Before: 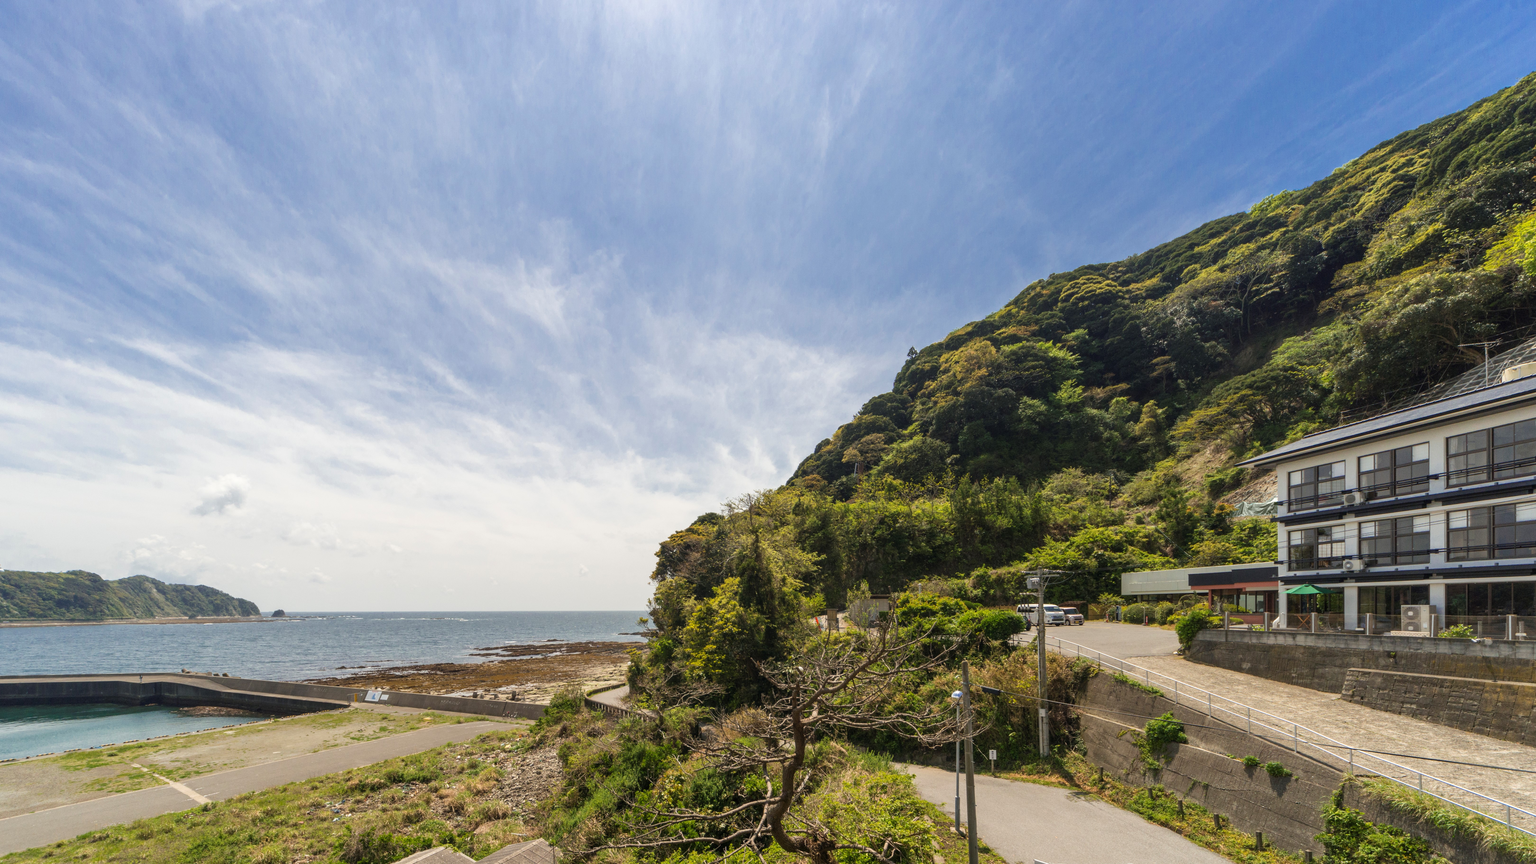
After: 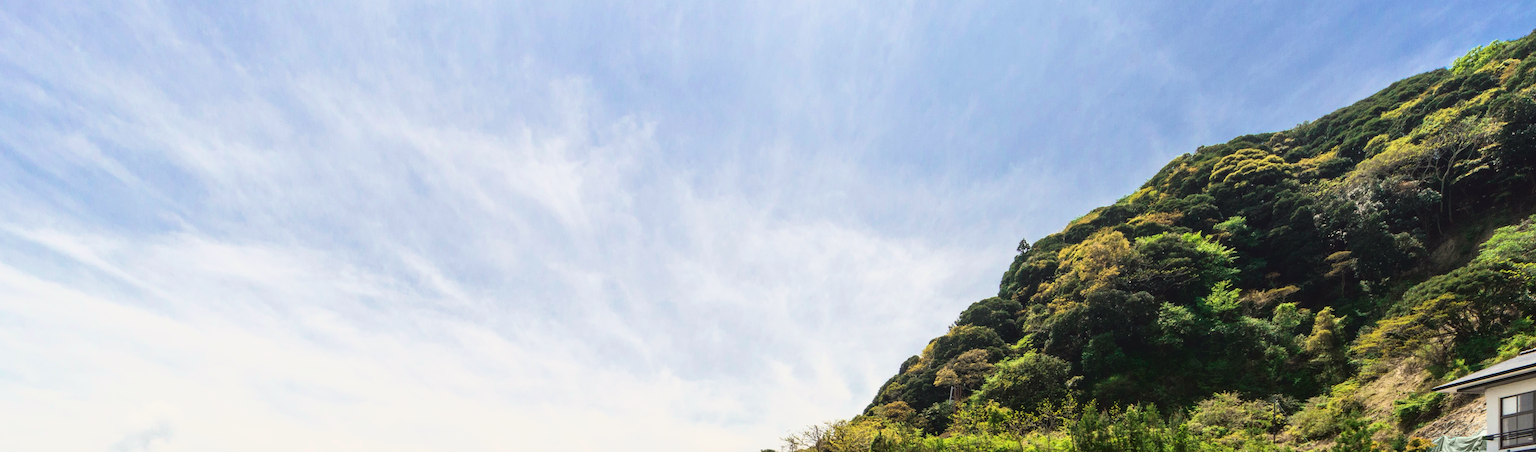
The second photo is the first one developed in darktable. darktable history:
tone curve: curves: ch0 [(0, 0.049) (0.113, 0.084) (0.285, 0.301) (0.673, 0.796) (0.845, 0.932) (0.994, 0.971)]; ch1 [(0, 0) (0.456, 0.424) (0.498, 0.5) (0.57, 0.557) (0.631, 0.635) (1, 1)]; ch2 [(0, 0) (0.395, 0.398) (0.44, 0.456) (0.502, 0.507) (0.55, 0.559) (0.67, 0.702) (1, 1)], color space Lab, independent channels, preserve colors none
color correction: highlights a* -0.152, highlights b* 0.072
crop: left 6.902%, top 18.377%, right 14.262%, bottom 40.277%
